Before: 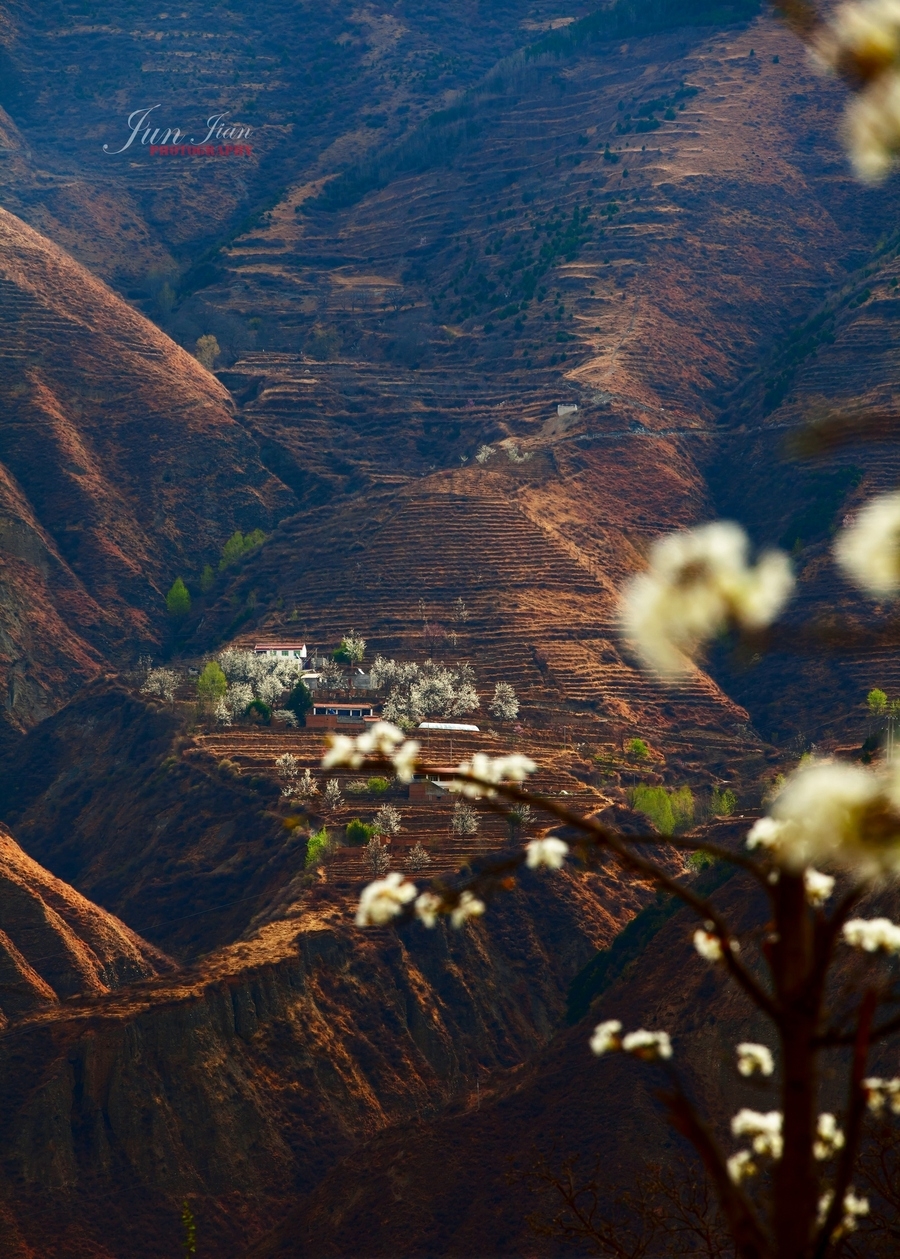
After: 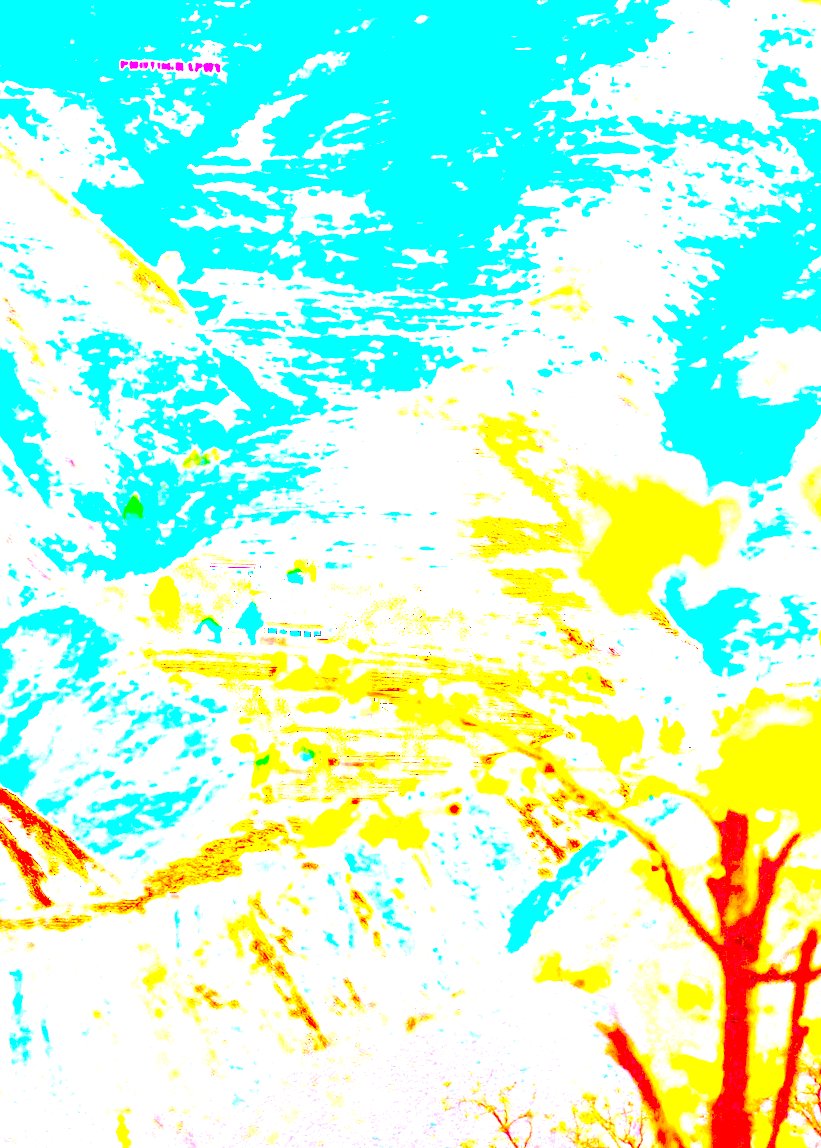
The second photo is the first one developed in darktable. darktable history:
crop and rotate: angle -1.86°, left 3.122%, top 4.096%, right 1.452%, bottom 0.551%
base curve: preserve colors none
exposure: exposure 7.959 EV, compensate highlight preservation false
local contrast: highlights 19%, detail 187%
color balance rgb: perceptual saturation grading › global saturation 25.891%
contrast brightness saturation: contrast 0.195, brightness 0.167, saturation 0.222
